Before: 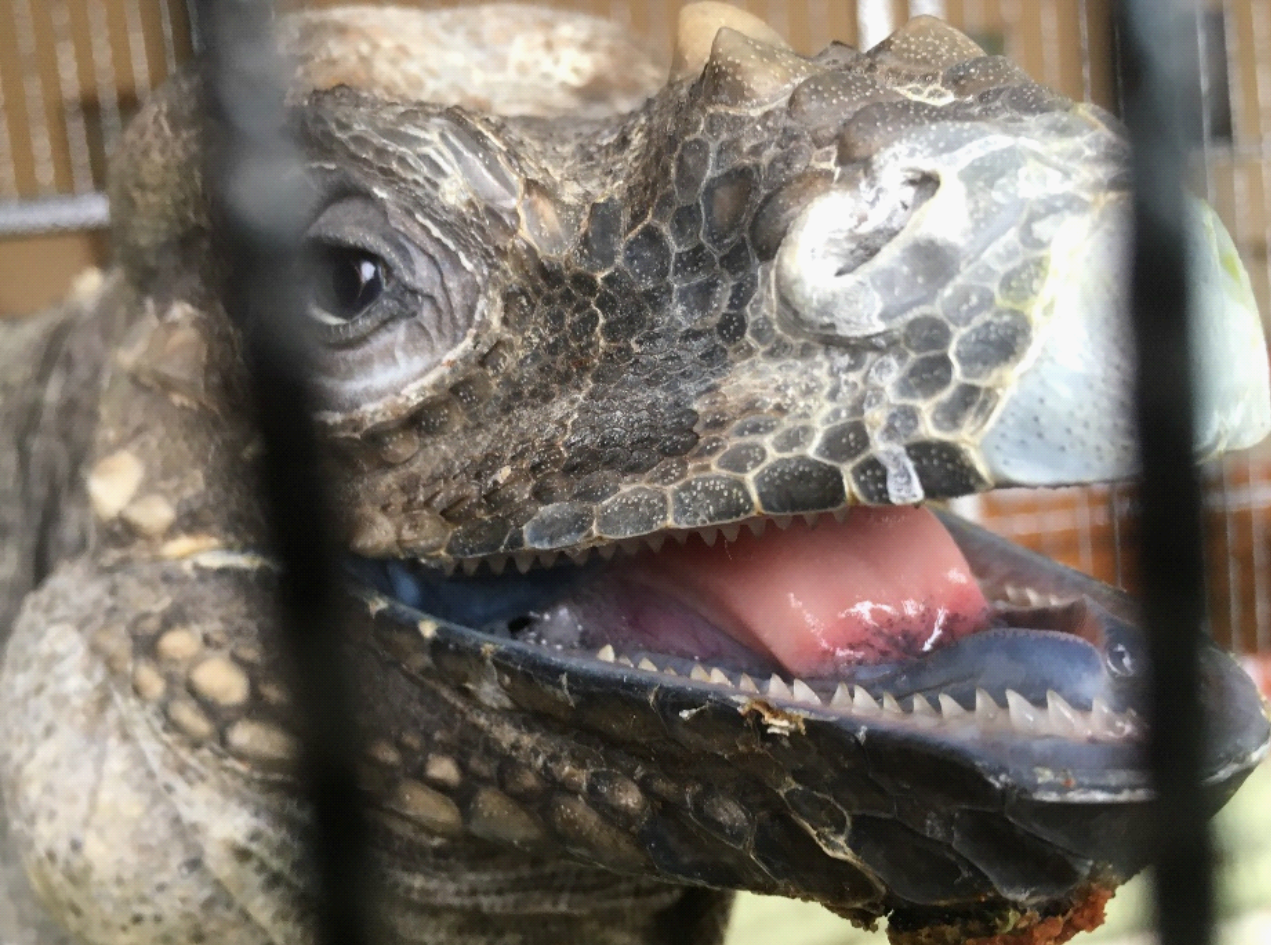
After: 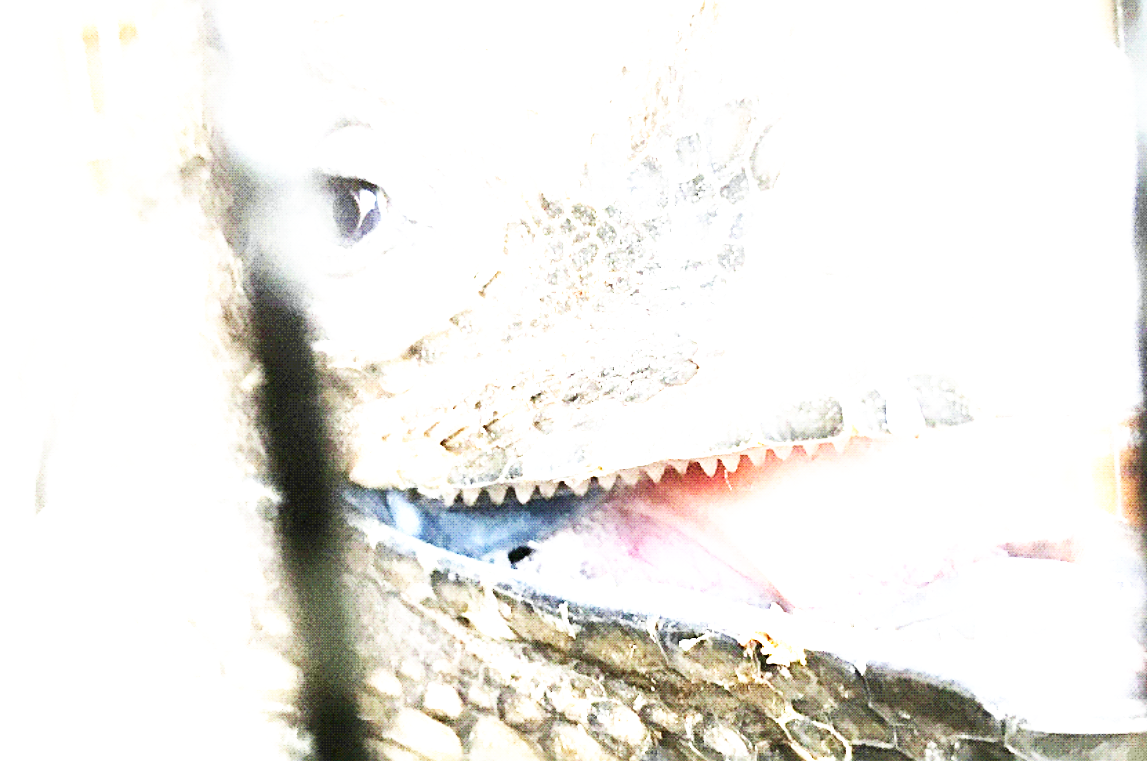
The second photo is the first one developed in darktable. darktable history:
exposure: exposure 3 EV, compensate highlight preservation false
crop: top 7.49%, right 9.717%, bottom 11.943%
white balance: red 0.978, blue 0.999
color balance: mode lift, gamma, gain (sRGB)
tone equalizer: -8 EV -0.75 EV, -7 EV -0.7 EV, -6 EV -0.6 EV, -5 EV -0.4 EV, -3 EV 0.4 EV, -2 EV 0.6 EV, -1 EV 0.7 EV, +0 EV 0.75 EV, edges refinement/feathering 500, mask exposure compensation -1.57 EV, preserve details no
sharpen: radius 2.767
base curve: curves: ch0 [(0, 0) (0.007, 0.004) (0.027, 0.03) (0.046, 0.07) (0.207, 0.54) (0.442, 0.872) (0.673, 0.972) (1, 1)], preserve colors none
